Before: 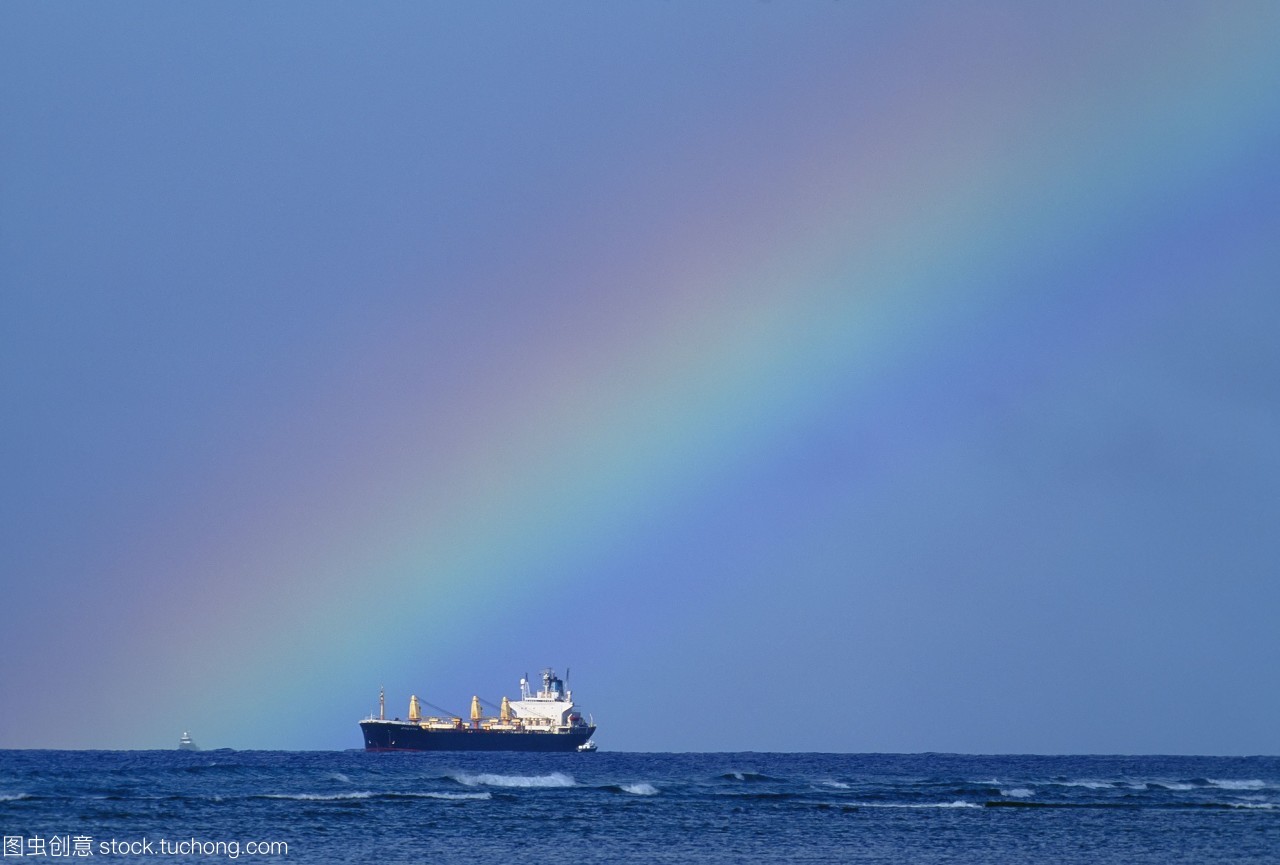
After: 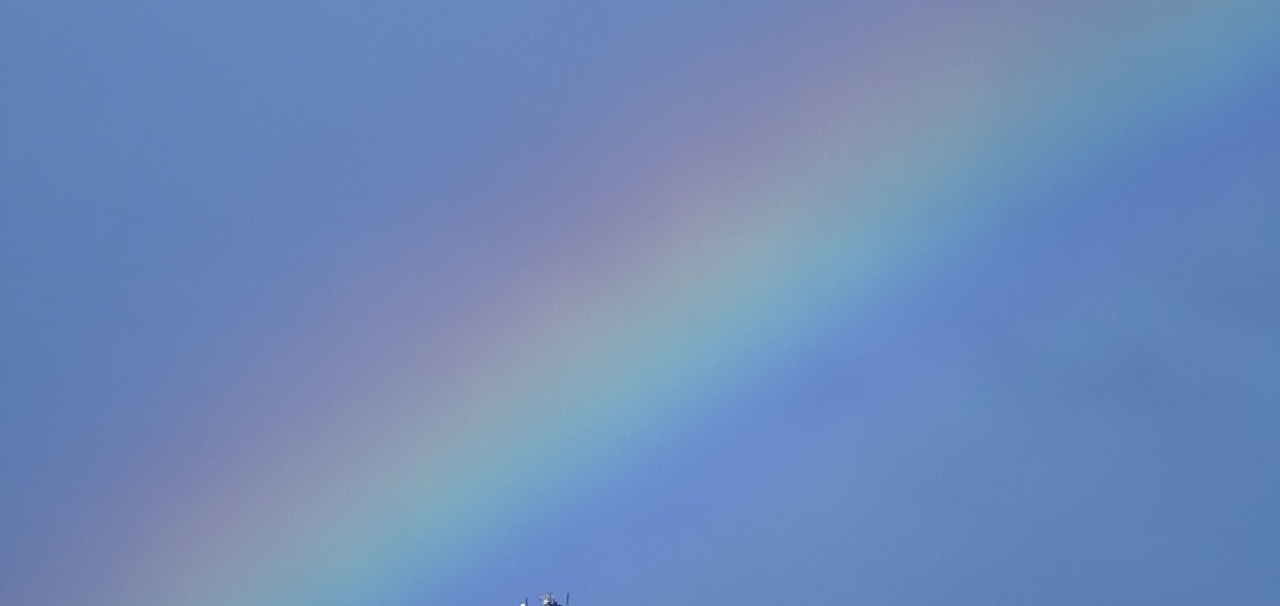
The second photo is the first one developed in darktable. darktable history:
crop and rotate: top 8.672%, bottom 21.217%
